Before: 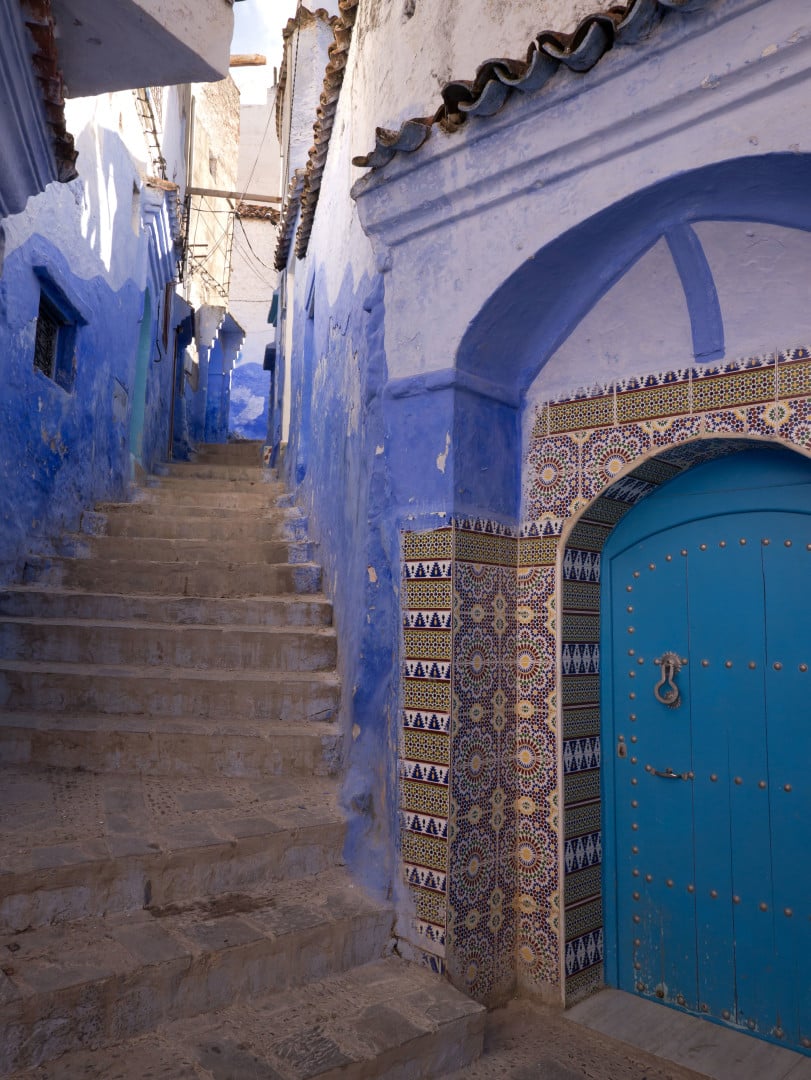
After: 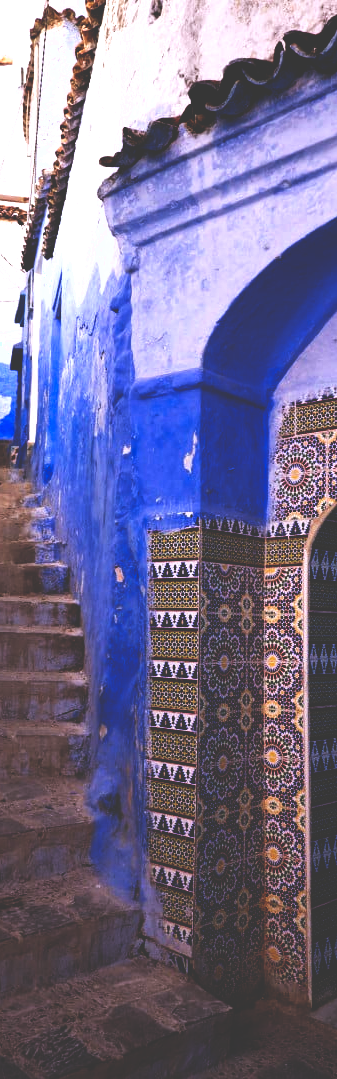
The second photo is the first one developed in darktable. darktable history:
exposure: exposure 0.669 EV, compensate highlight preservation false
crop: left 31.229%, right 27.105%
color calibration: illuminant as shot in camera, x 0.358, y 0.373, temperature 4628.91 K
base curve: curves: ch0 [(0, 0.036) (0.083, 0.04) (0.804, 1)], preserve colors none
